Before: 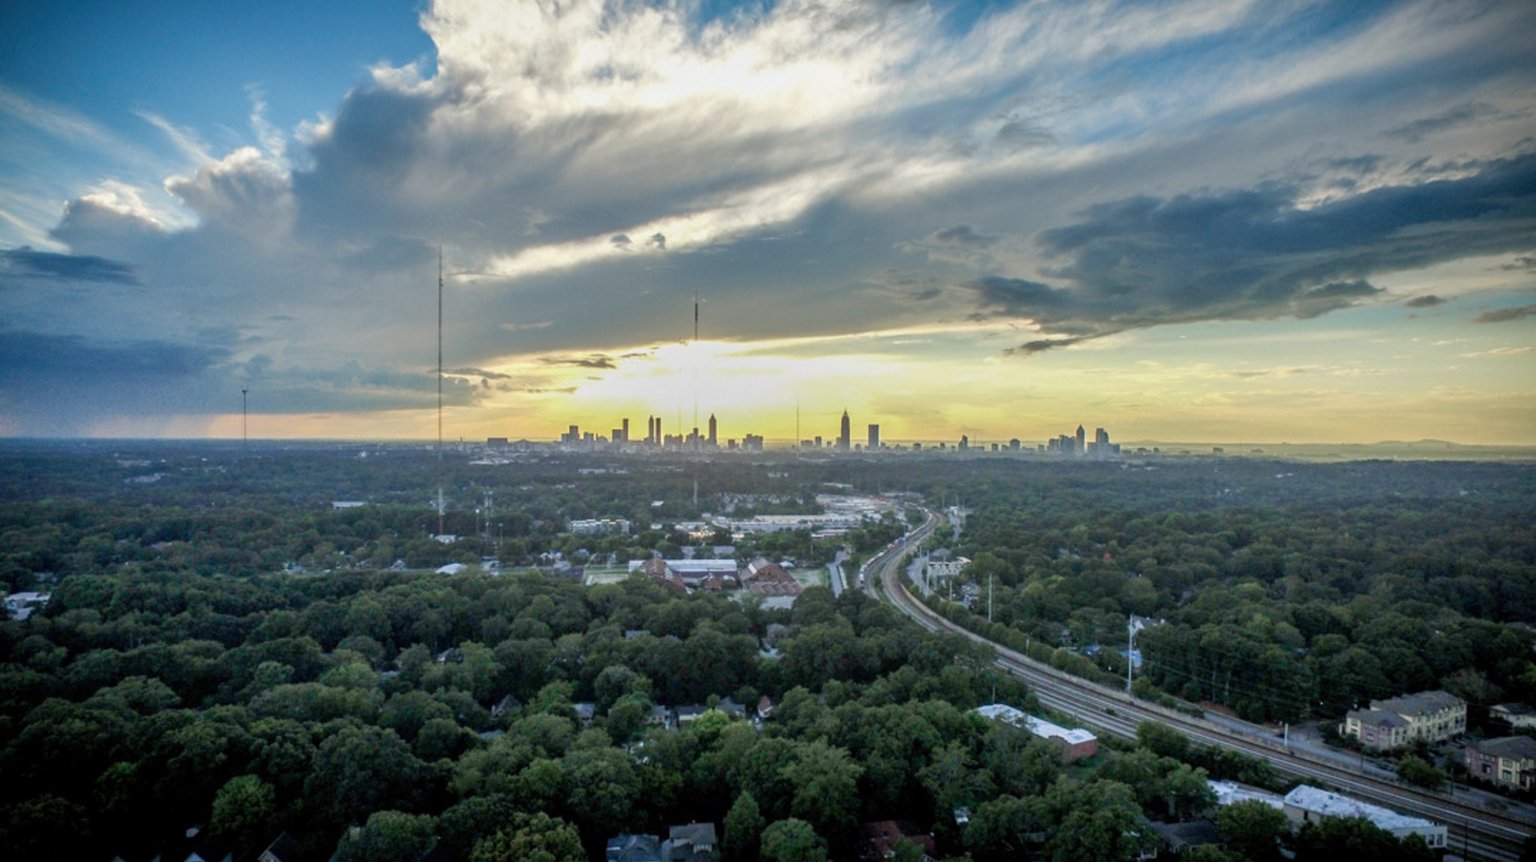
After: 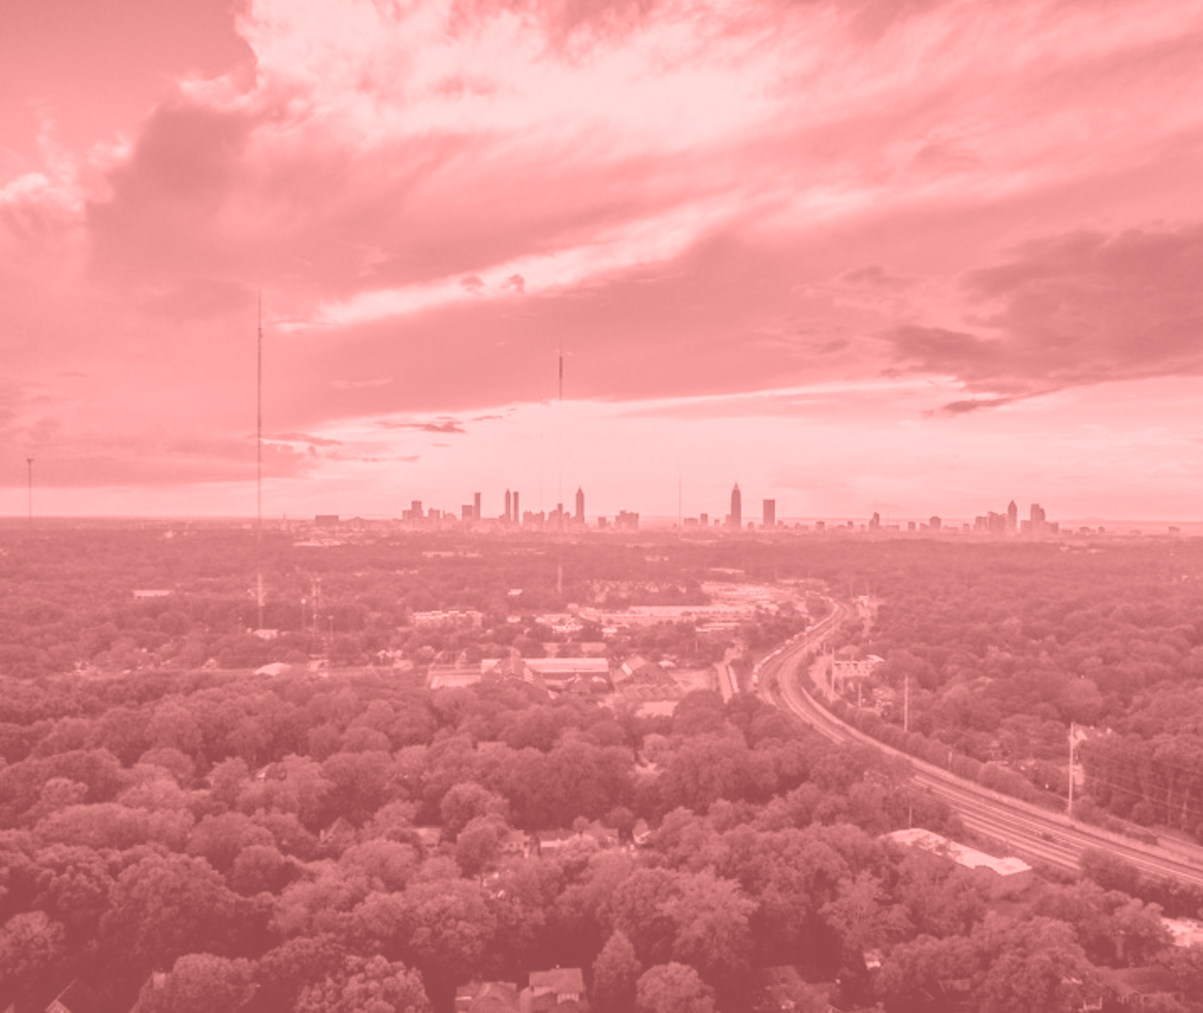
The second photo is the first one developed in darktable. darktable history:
colorize: saturation 51%, source mix 50.67%, lightness 50.67%
crop and rotate: left 14.292%, right 19.041%
exposure: exposure 0.426 EV, compensate highlight preservation false
